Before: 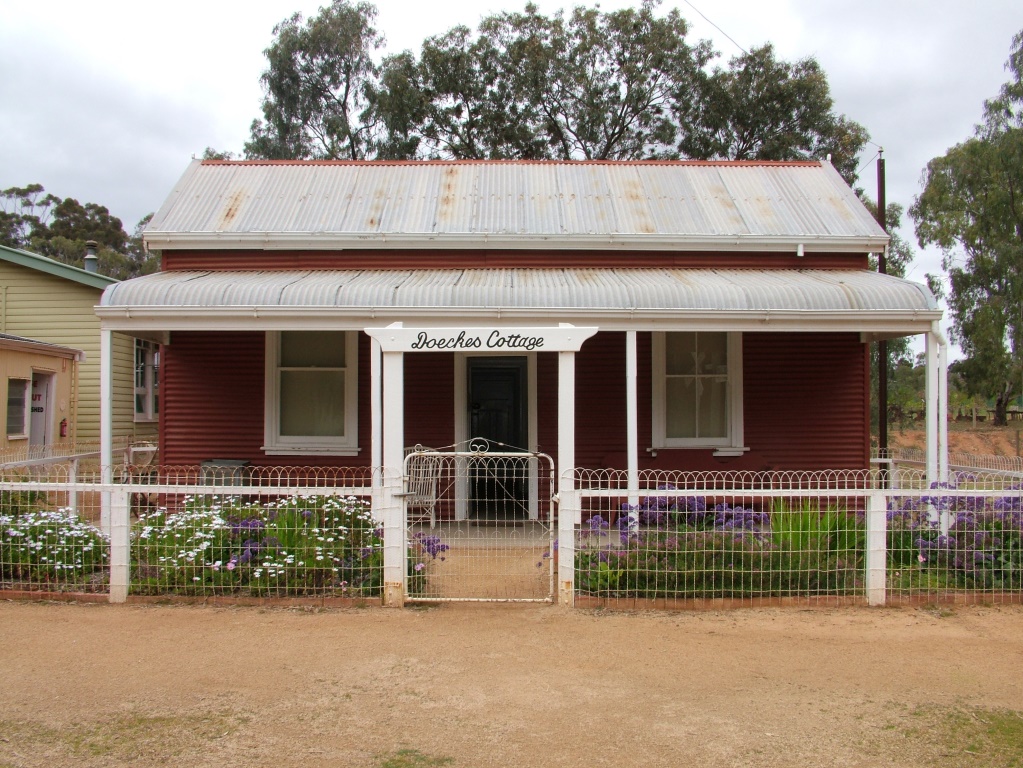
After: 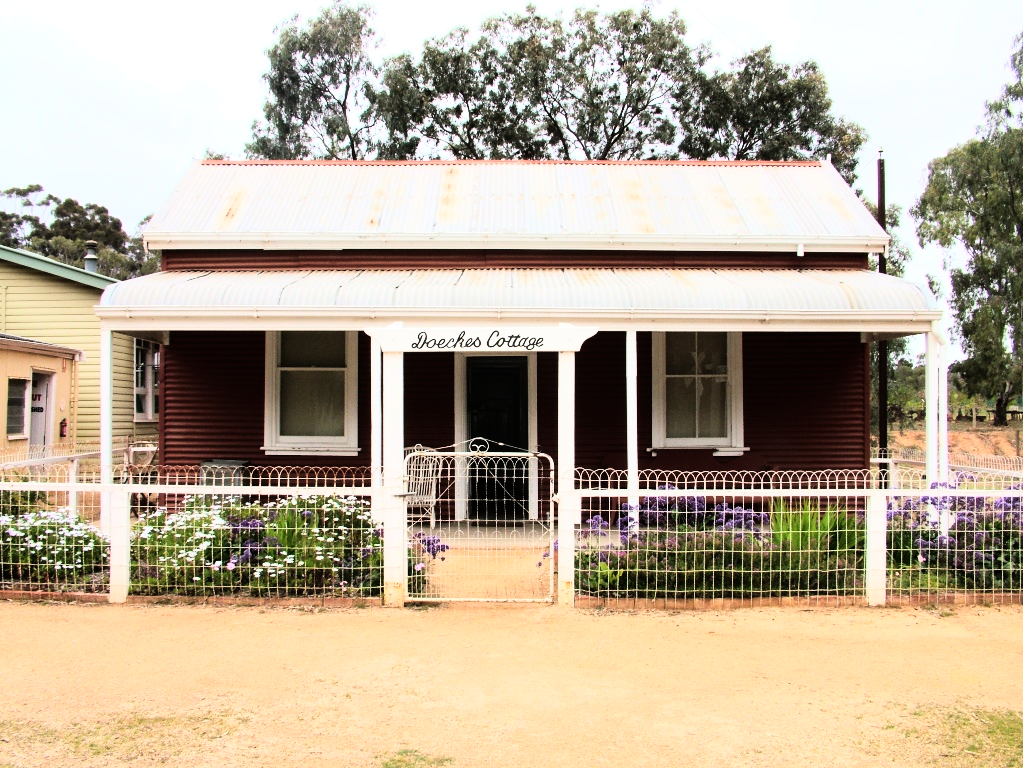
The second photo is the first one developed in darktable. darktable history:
contrast brightness saturation: saturation -0.04
rgb curve: curves: ch0 [(0, 0) (0.21, 0.15) (0.24, 0.21) (0.5, 0.75) (0.75, 0.96) (0.89, 0.99) (1, 1)]; ch1 [(0, 0.02) (0.21, 0.13) (0.25, 0.2) (0.5, 0.67) (0.75, 0.9) (0.89, 0.97) (1, 1)]; ch2 [(0, 0.02) (0.21, 0.13) (0.25, 0.2) (0.5, 0.67) (0.75, 0.9) (0.89, 0.97) (1, 1)], compensate middle gray true
